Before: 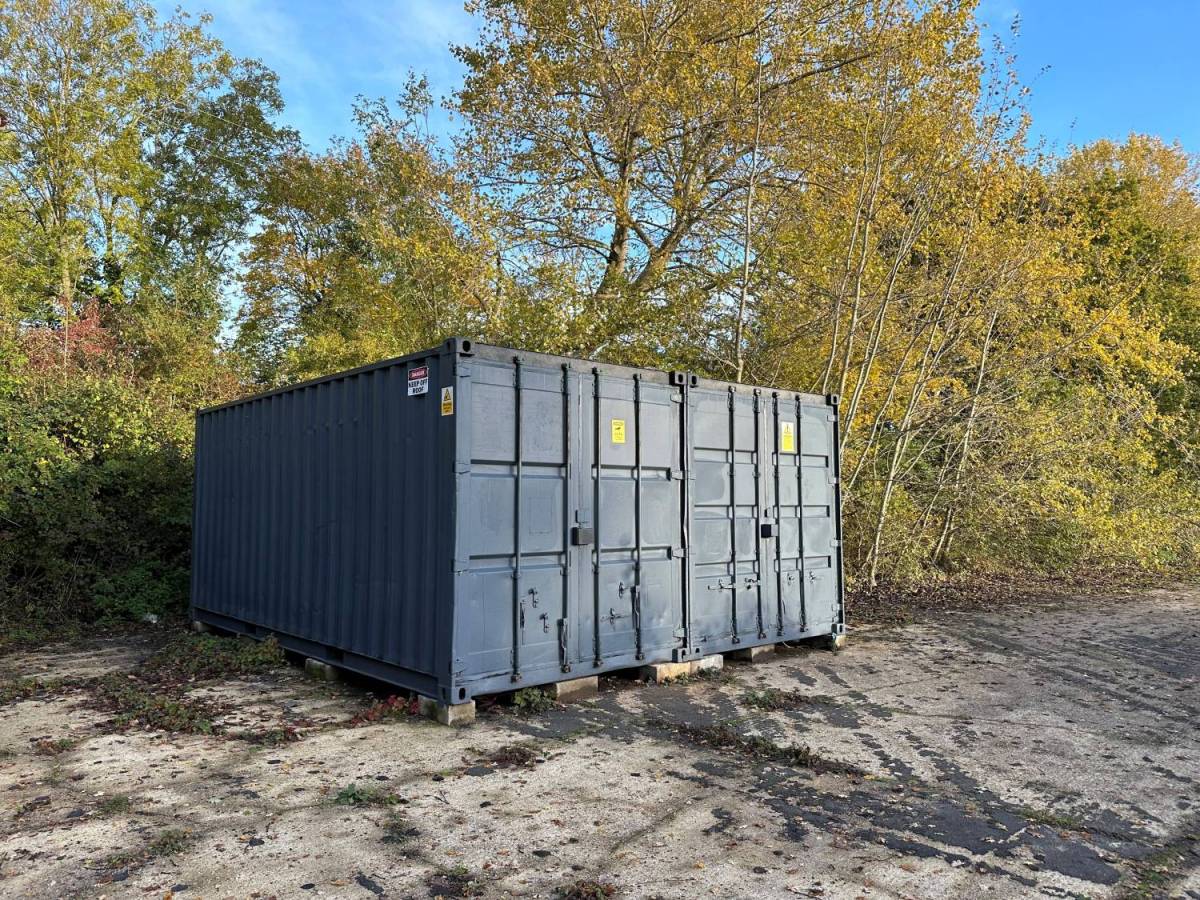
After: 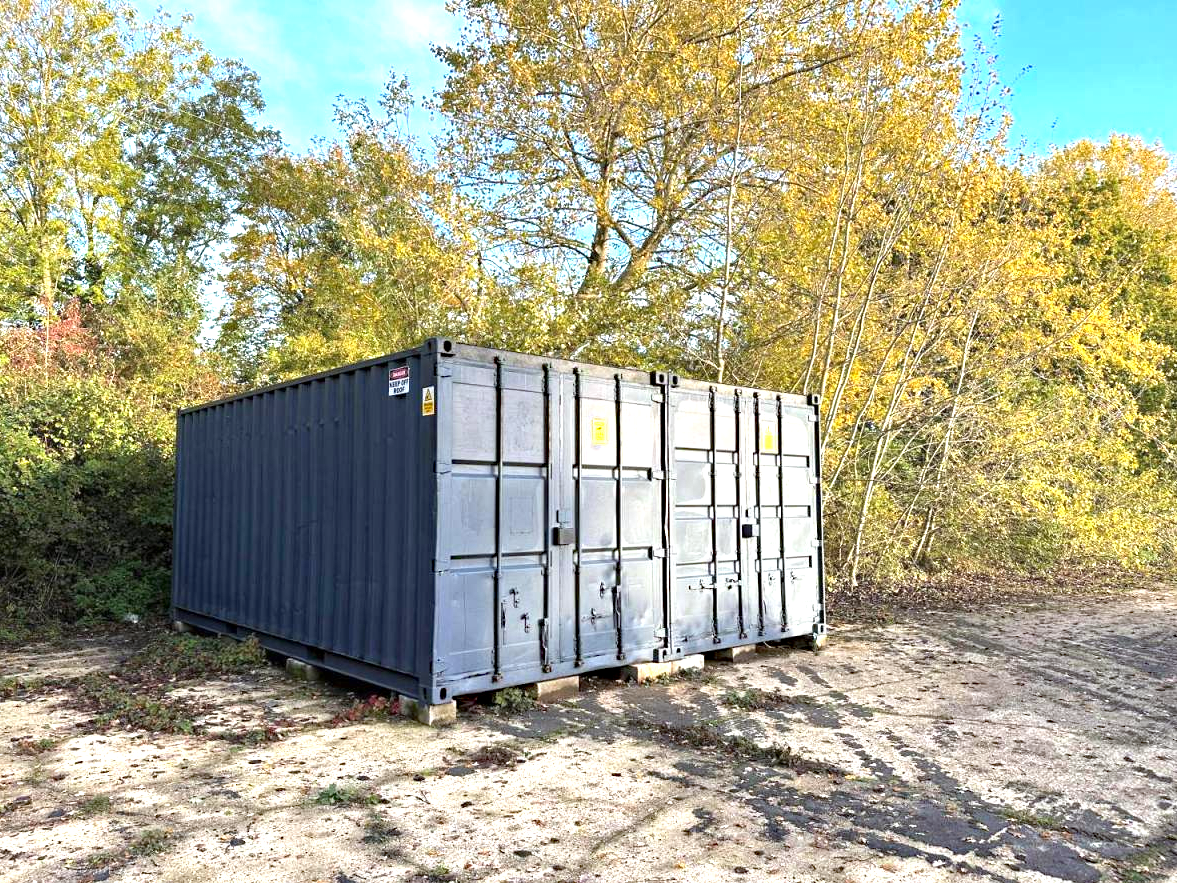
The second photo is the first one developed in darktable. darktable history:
haze removal: strength 0.281, distance 0.247, compatibility mode true, adaptive false
exposure: black level correction 0, exposure 1.106 EV, compensate highlight preservation false
crop: left 1.64%, right 0.267%, bottom 1.879%
